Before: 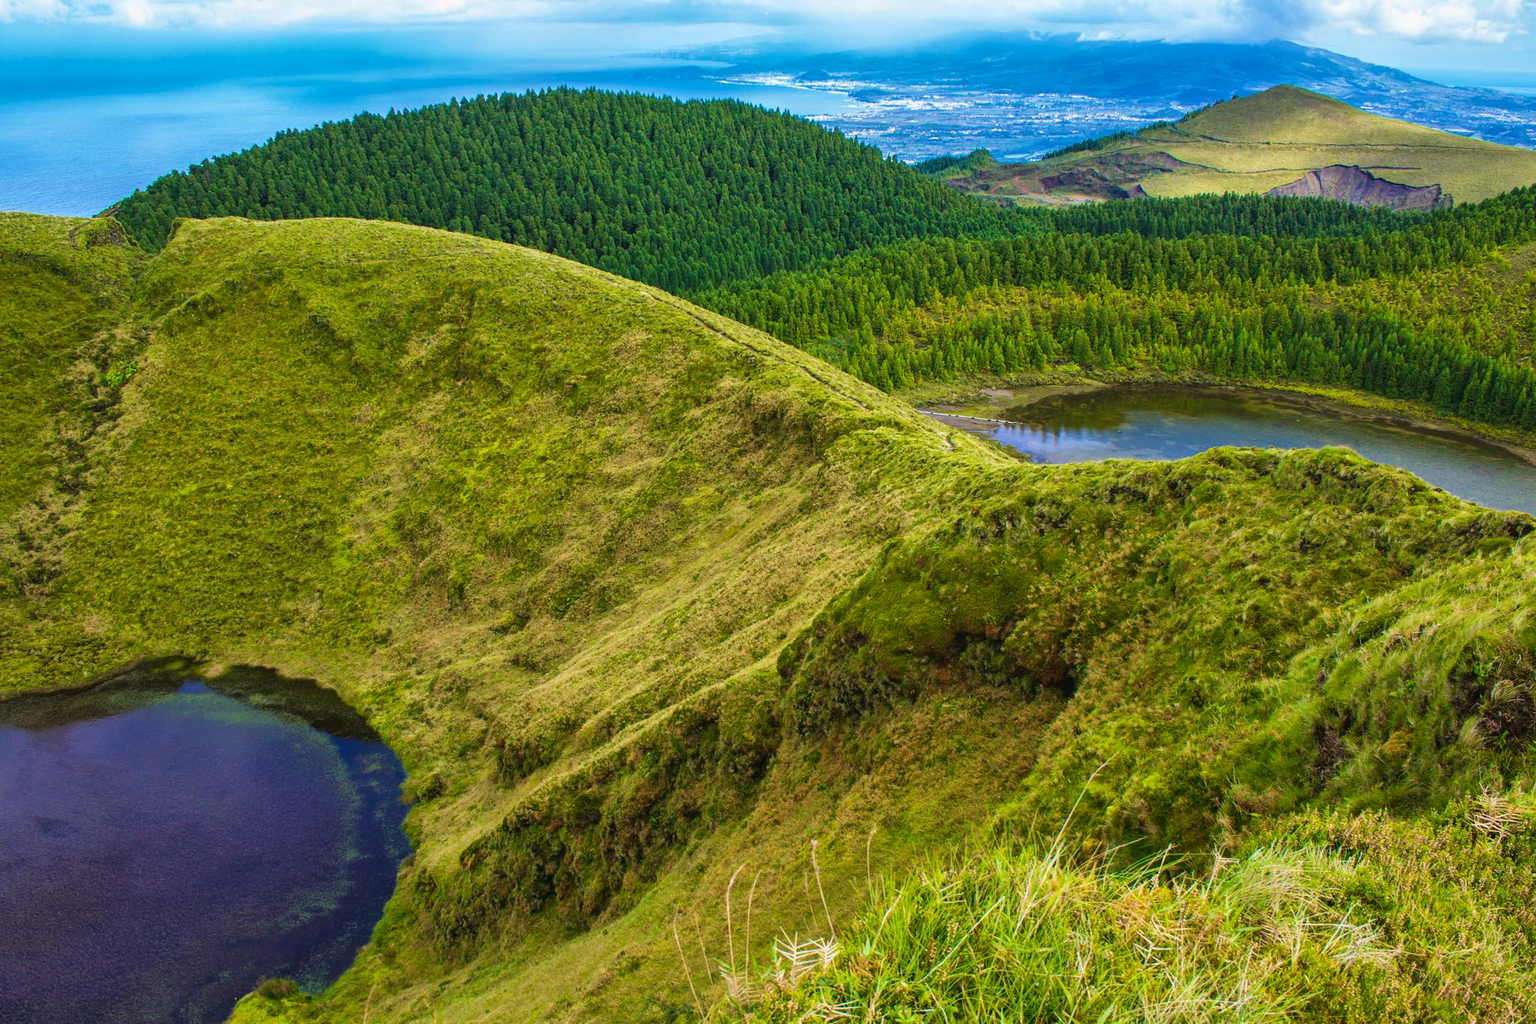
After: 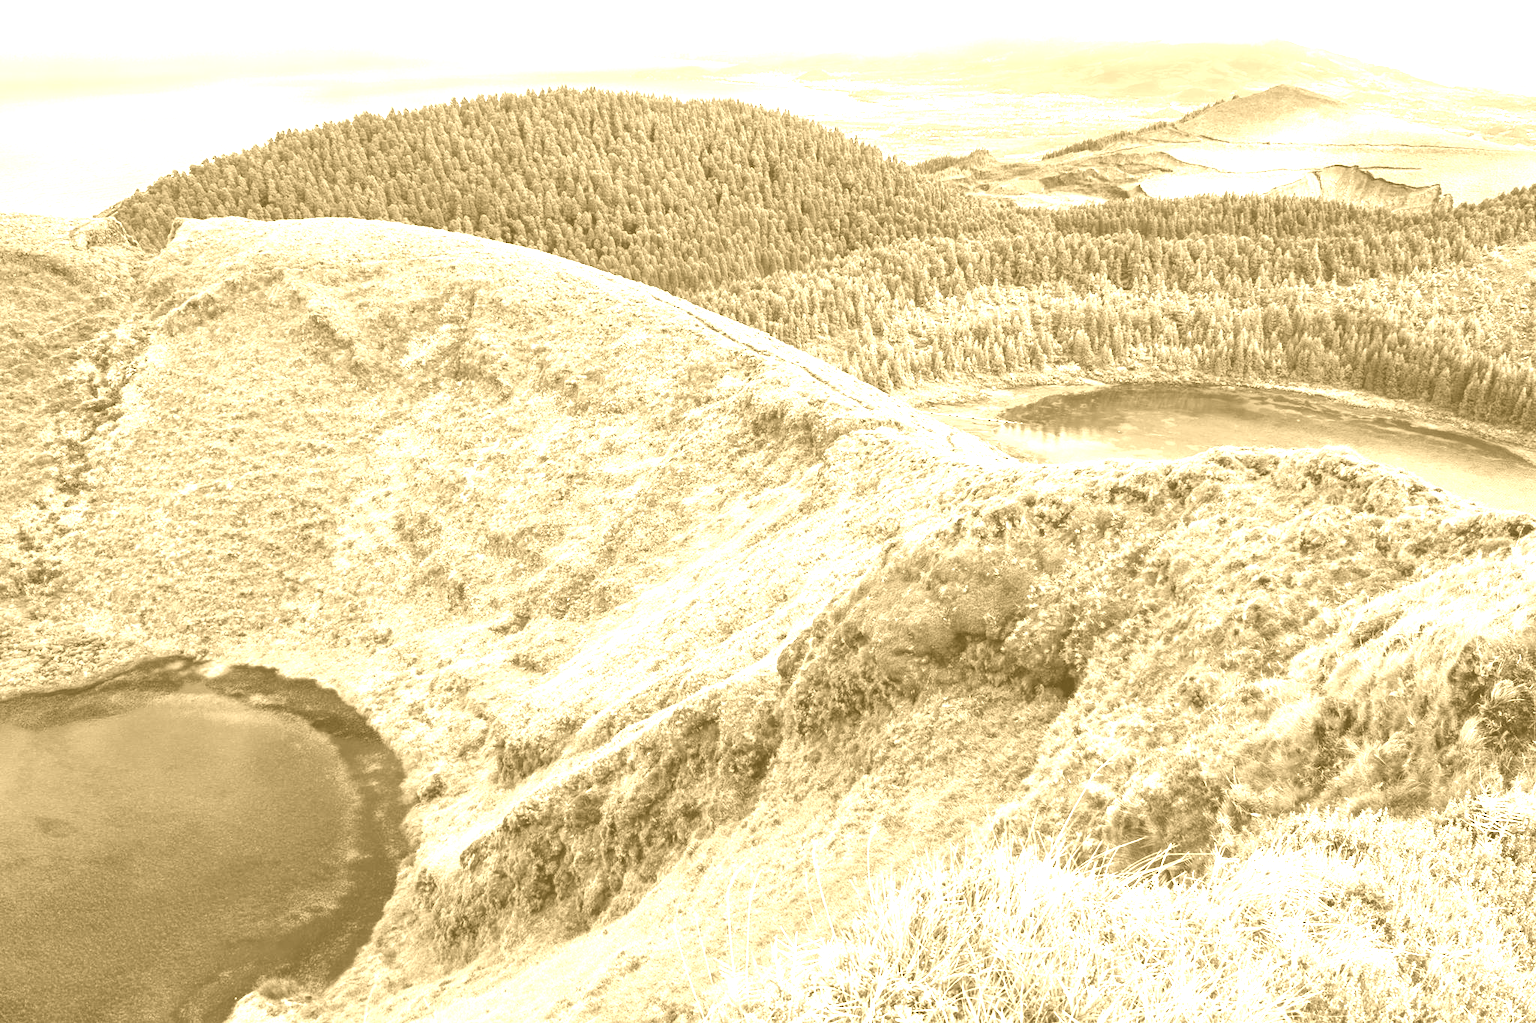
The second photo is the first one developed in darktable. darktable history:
exposure: black level correction 0, exposure 1.1 EV, compensate highlight preservation false
colorize: hue 36°, source mix 100%
